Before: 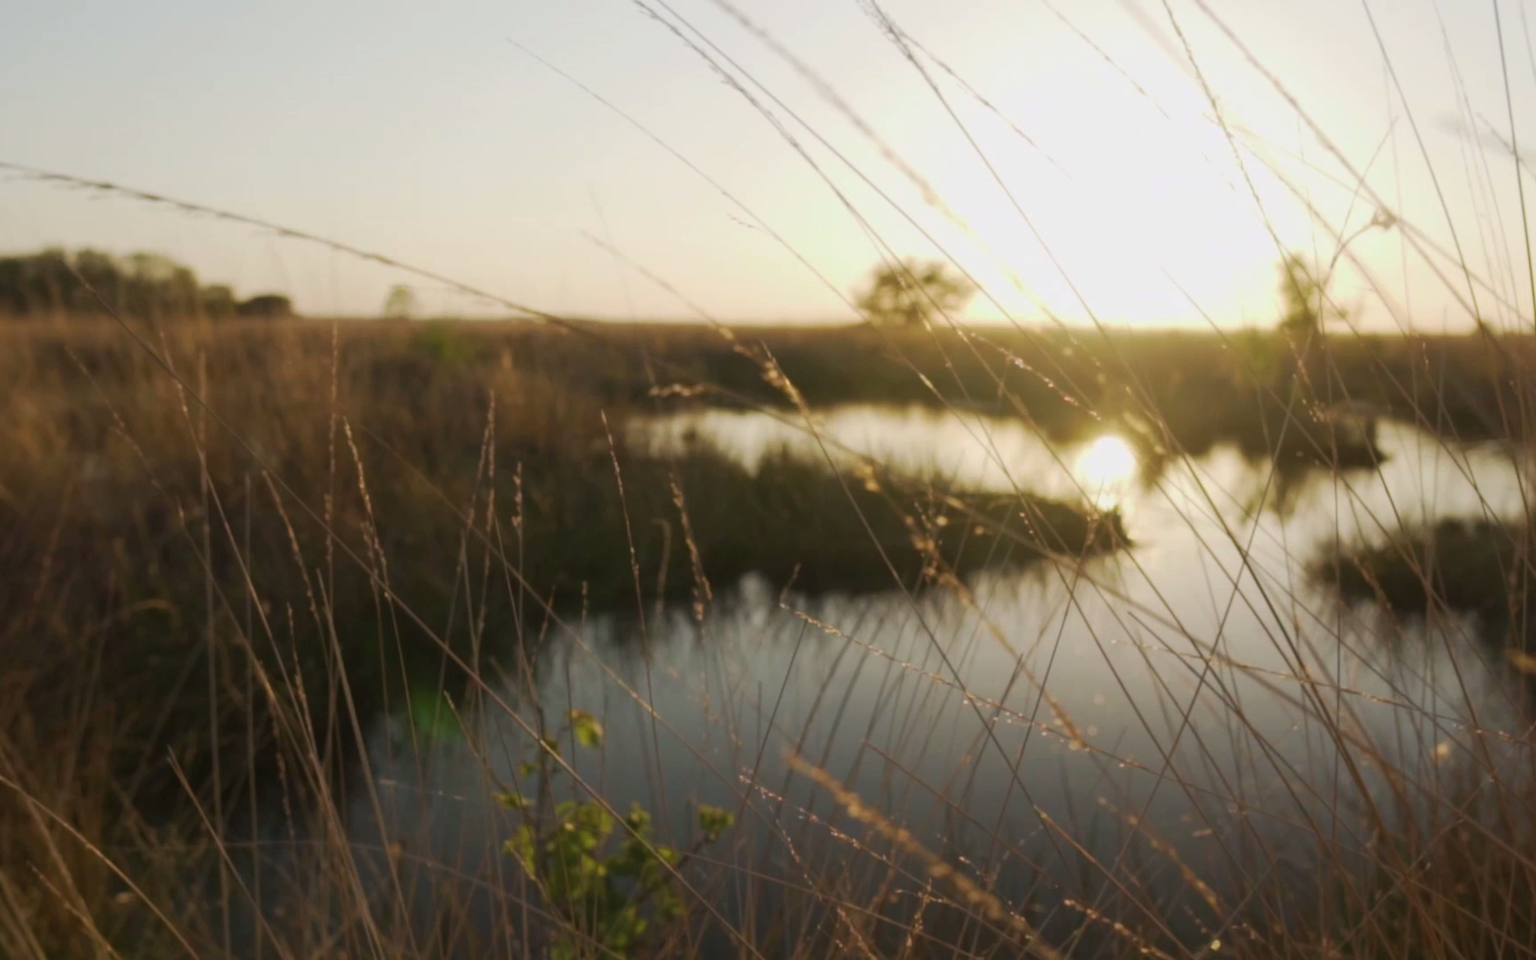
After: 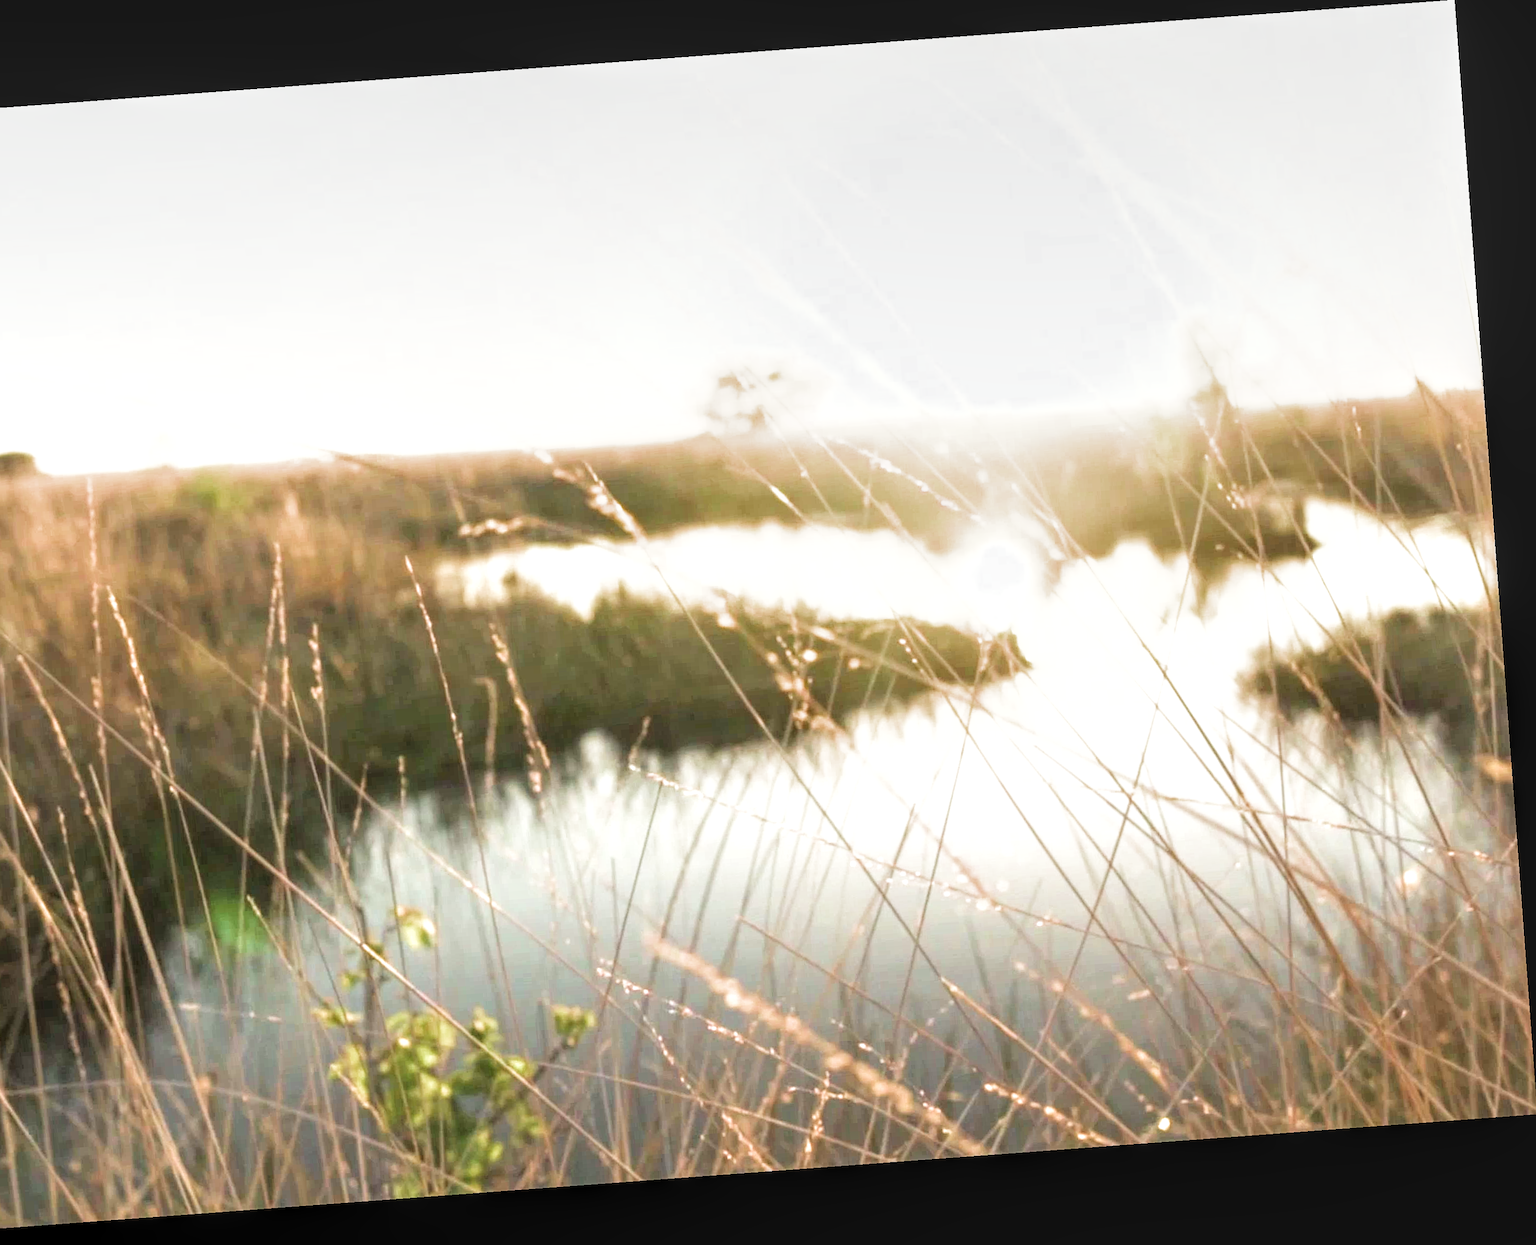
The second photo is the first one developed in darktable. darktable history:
local contrast: highlights 61%, detail 143%, midtone range 0.428
exposure: black level correction 0, exposure 1.675 EV, compensate exposure bias true, compensate highlight preservation false
crop: left 17.582%, bottom 0.031%
rotate and perspective: rotation -4.25°, automatic cropping off
sharpen: on, module defaults
tone equalizer: on, module defaults
filmic rgb: middle gray luminance 9.23%, black relative exposure -10.55 EV, white relative exposure 3.45 EV, threshold 6 EV, target black luminance 0%, hardness 5.98, latitude 59.69%, contrast 1.087, highlights saturation mix 5%, shadows ↔ highlights balance 29.23%, add noise in highlights 0, color science v3 (2019), use custom middle-gray values true, iterations of high-quality reconstruction 0, contrast in highlights soft, enable highlight reconstruction true
white balance: red 0.978, blue 0.999
